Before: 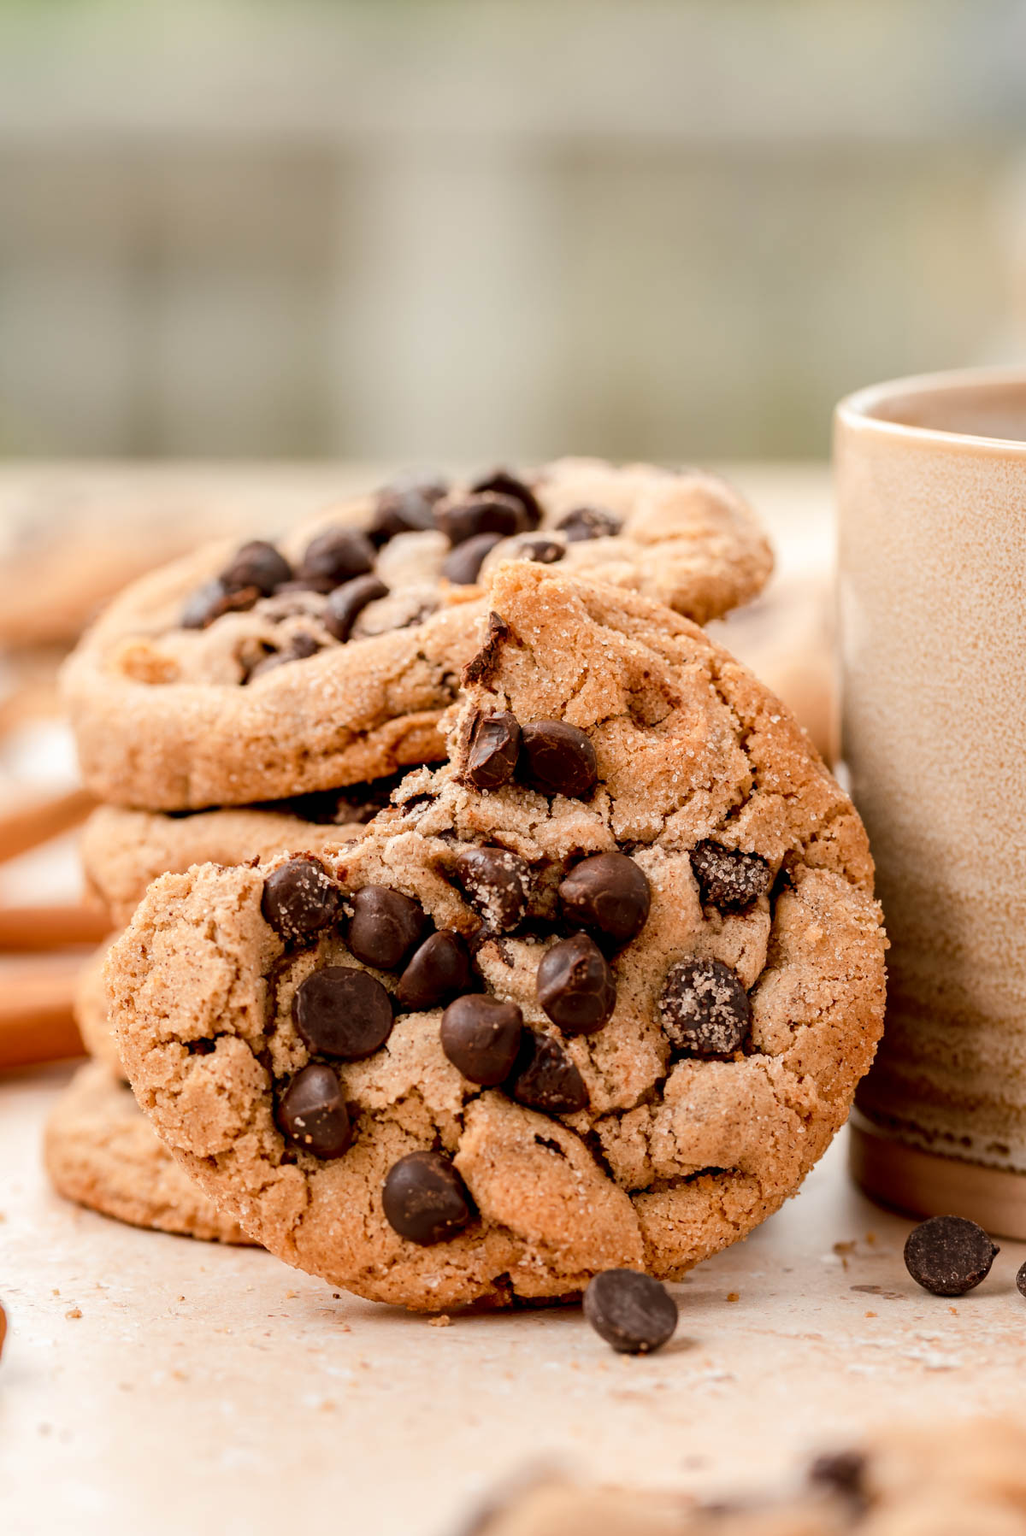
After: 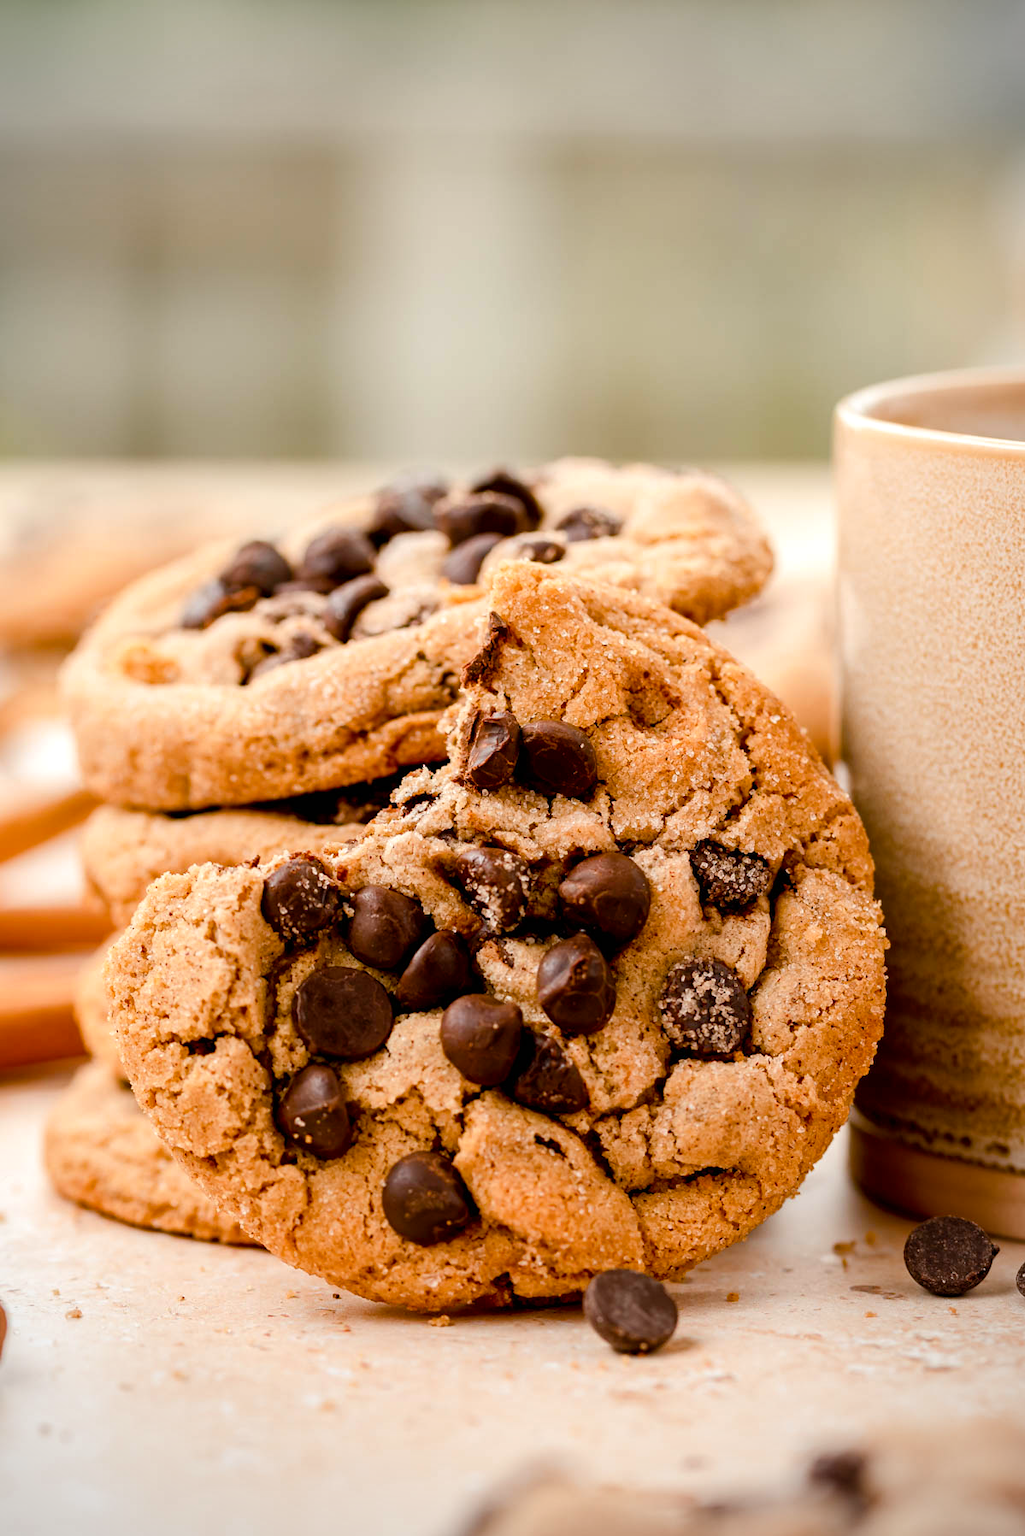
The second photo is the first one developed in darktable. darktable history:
vignetting: on, module defaults
color balance rgb: linear chroma grading › global chroma 8.12%, perceptual saturation grading › global saturation 9.07%, perceptual saturation grading › highlights -13.84%, perceptual saturation grading › mid-tones 14.88%, perceptual saturation grading › shadows 22.8%, perceptual brilliance grading › highlights 2.61%, global vibrance 12.07%
